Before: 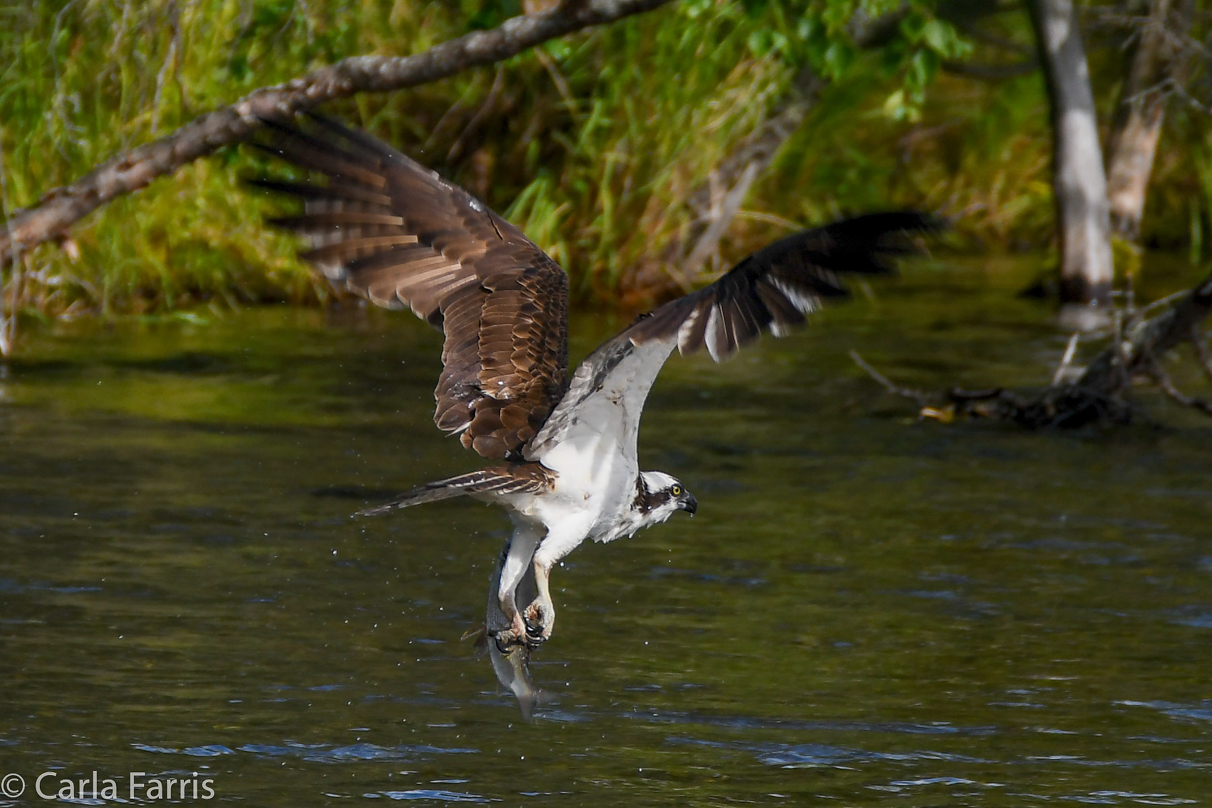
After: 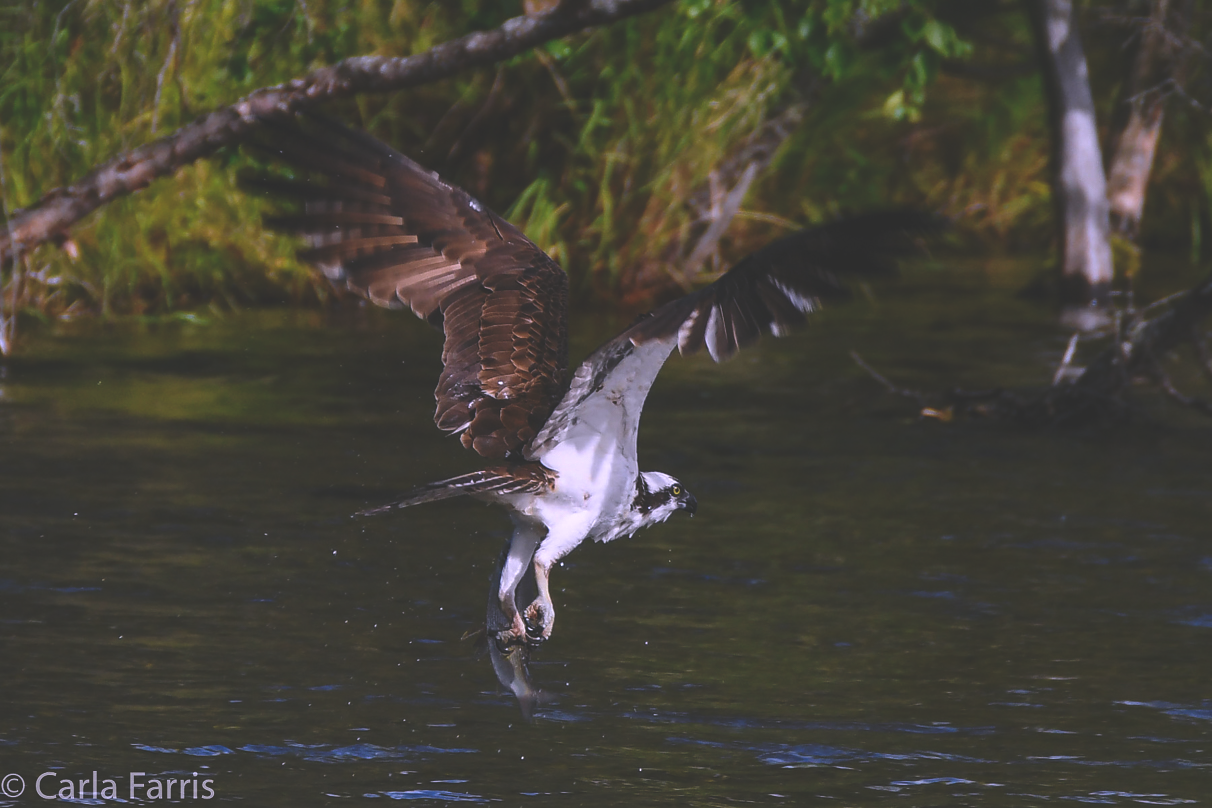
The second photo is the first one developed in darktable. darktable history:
white balance: red 1.042, blue 1.17
rgb curve: curves: ch0 [(0, 0.186) (0.314, 0.284) (0.775, 0.708) (1, 1)], compensate middle gray true, preserve colors none
